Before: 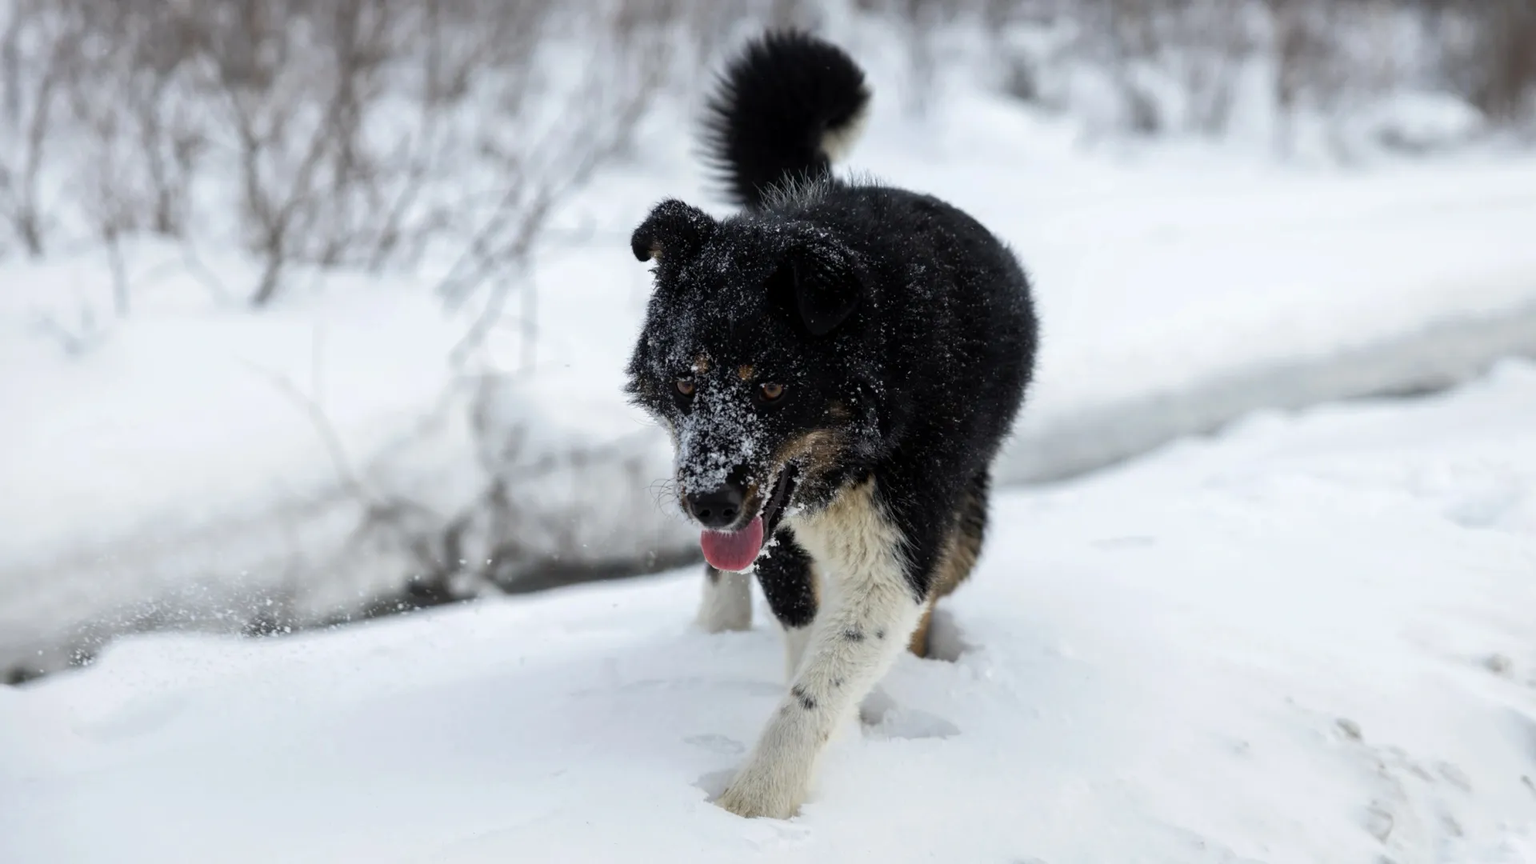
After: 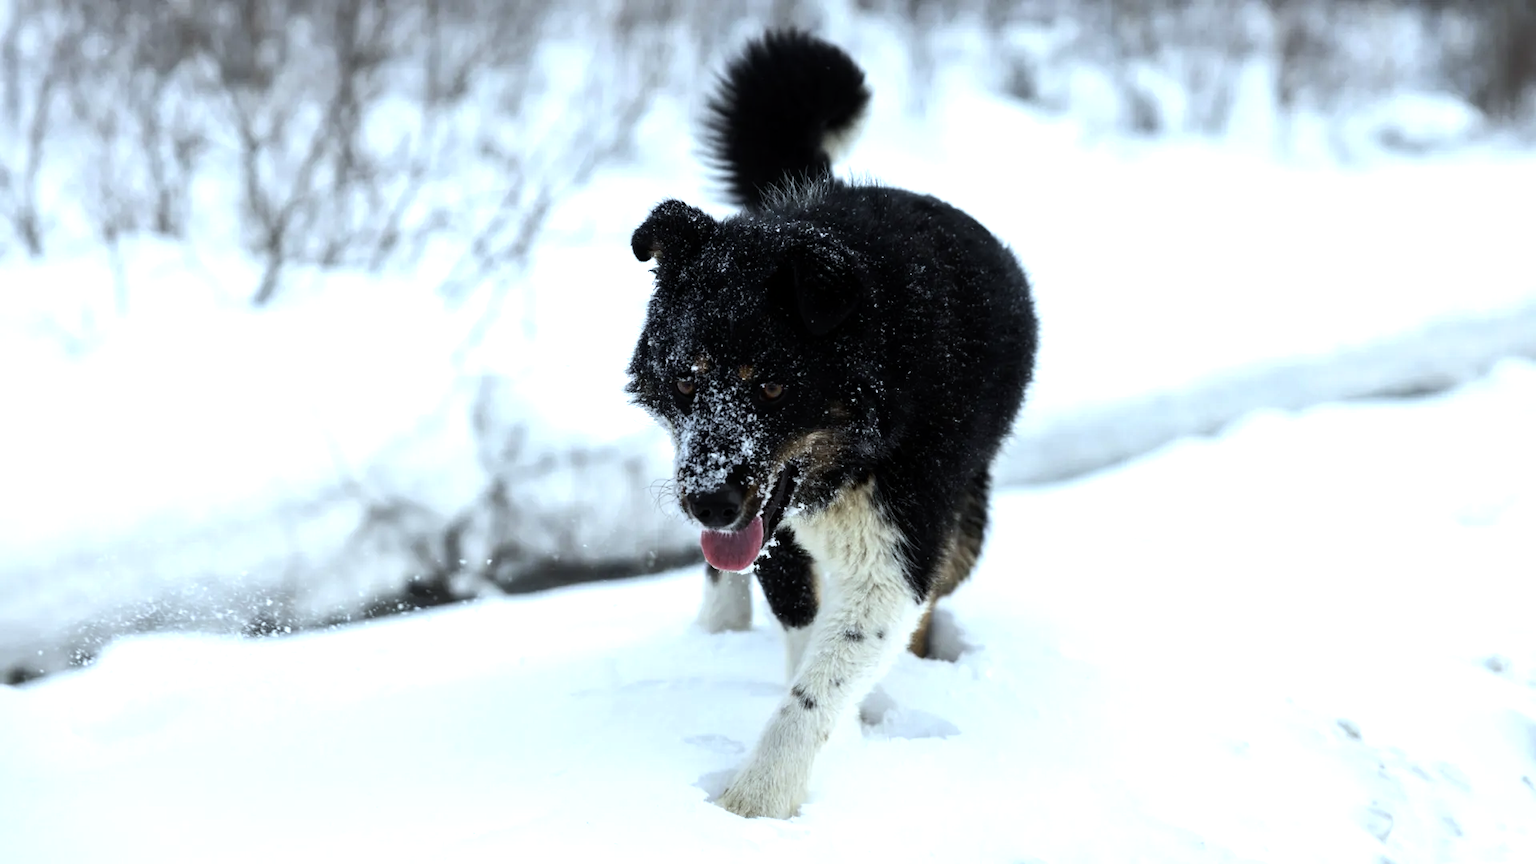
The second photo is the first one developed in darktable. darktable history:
tone equalizer: -8 EV -0.75 EV, -7 EV -0.7 EV, -6 EV -0.6 EV, -5 EV -0.4 EV, -3 EV 0.4 EV, -2 EV 0.6 EV, -1 EV 0.7 EV, +0 EV 0.75 EV, edges refinement/feathering 500, mask exposure compensation -1.57 EV, preserve details no
white balance: red 0.925, blue 1.046
